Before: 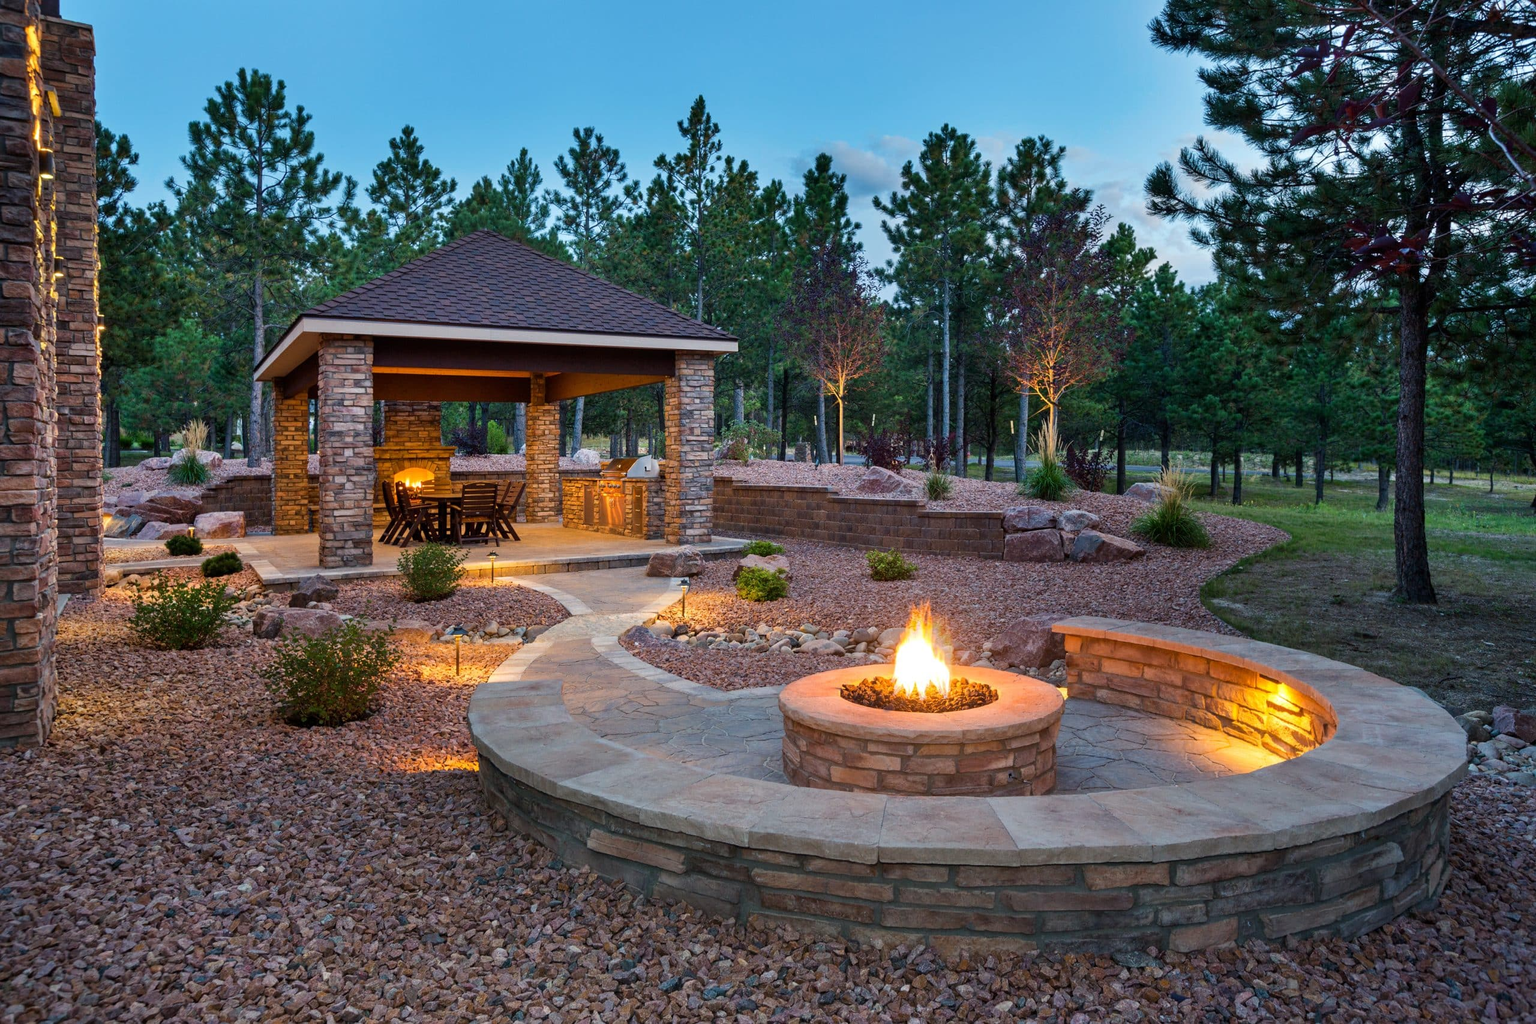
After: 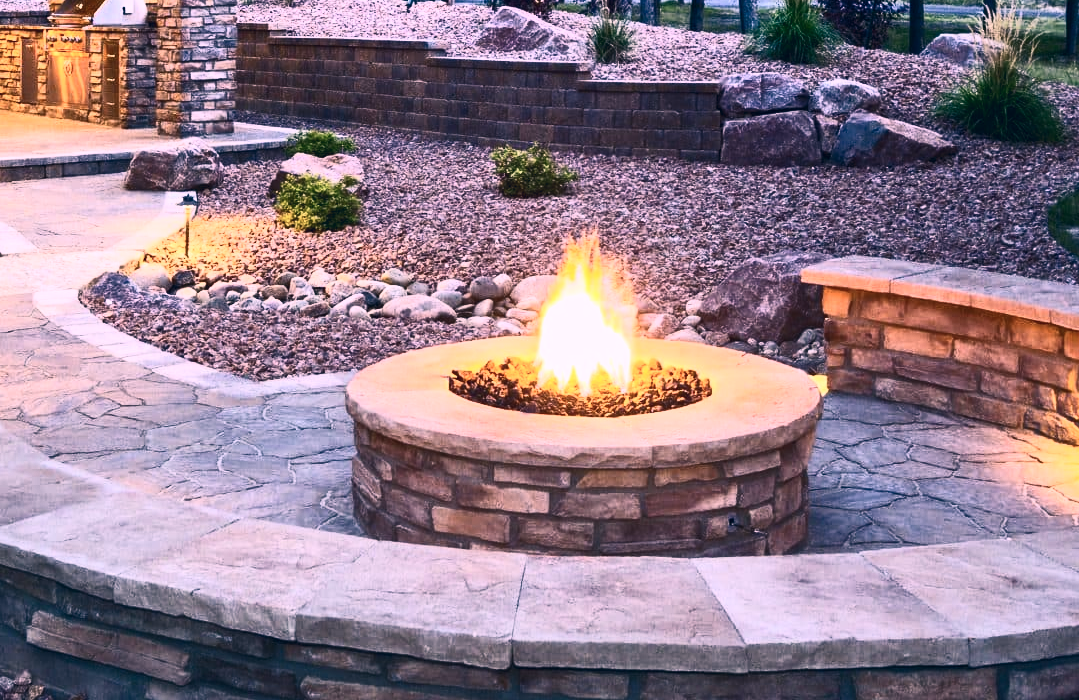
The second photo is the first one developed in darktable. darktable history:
crop: left 37.221%, top 45.169%, right 20.63%, bottom 13.777%
color correction: highlights a* 14.46, highlights b* 5.85, shadows a* -5.53, shadows b* -15.24, saturation 0.85
white balance: red 0.967, blue 1.119, emerald 0.756
contrast brightness saturation: contrast 0.62, brightness 0.34, saturation 0.14
